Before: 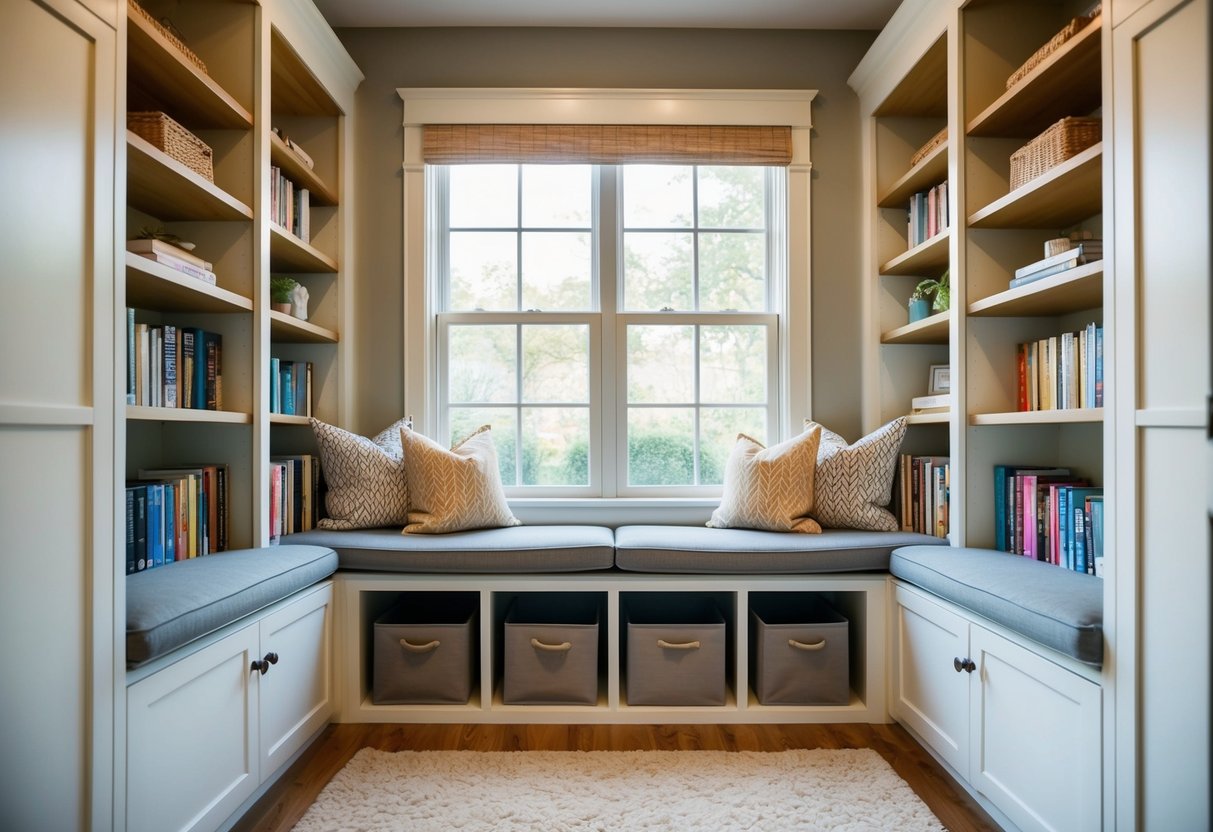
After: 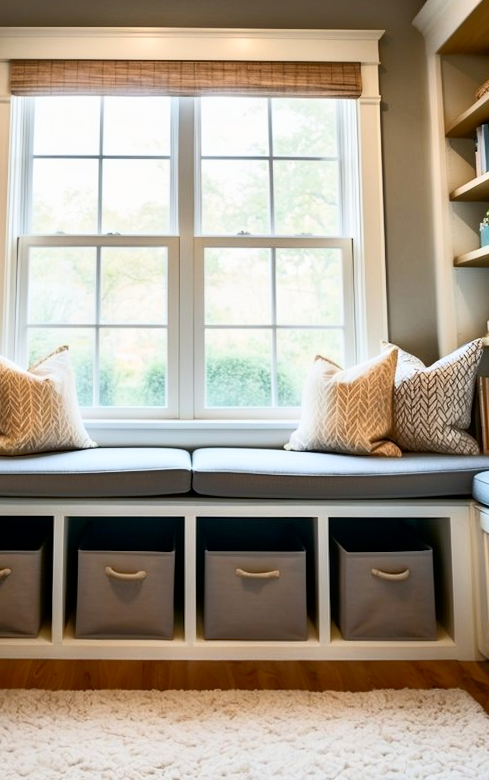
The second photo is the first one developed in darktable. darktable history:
crop: left 33.452%, top 6.025%, right 23.155%
tone equalizer: -8 EV -0.528 EV, -7 EV -0.319 EV, -6 EV -0.083 EV, -5 EV 0.413 EV, -4 EV 0.985 EV, -3 EV 0.791 EV, -2 EV -0.01 EV, -1 EV 0.14 EV, +0 EV -0.012 EV, smoothing 1
rotate and perspective: rotation 0.215°, lens shift (vertical) -0.139, crop left 0.069, crop right 0.939, crop top 0.002, crop bottom 0.996
contrast brightness saturation: contrast 0.28
